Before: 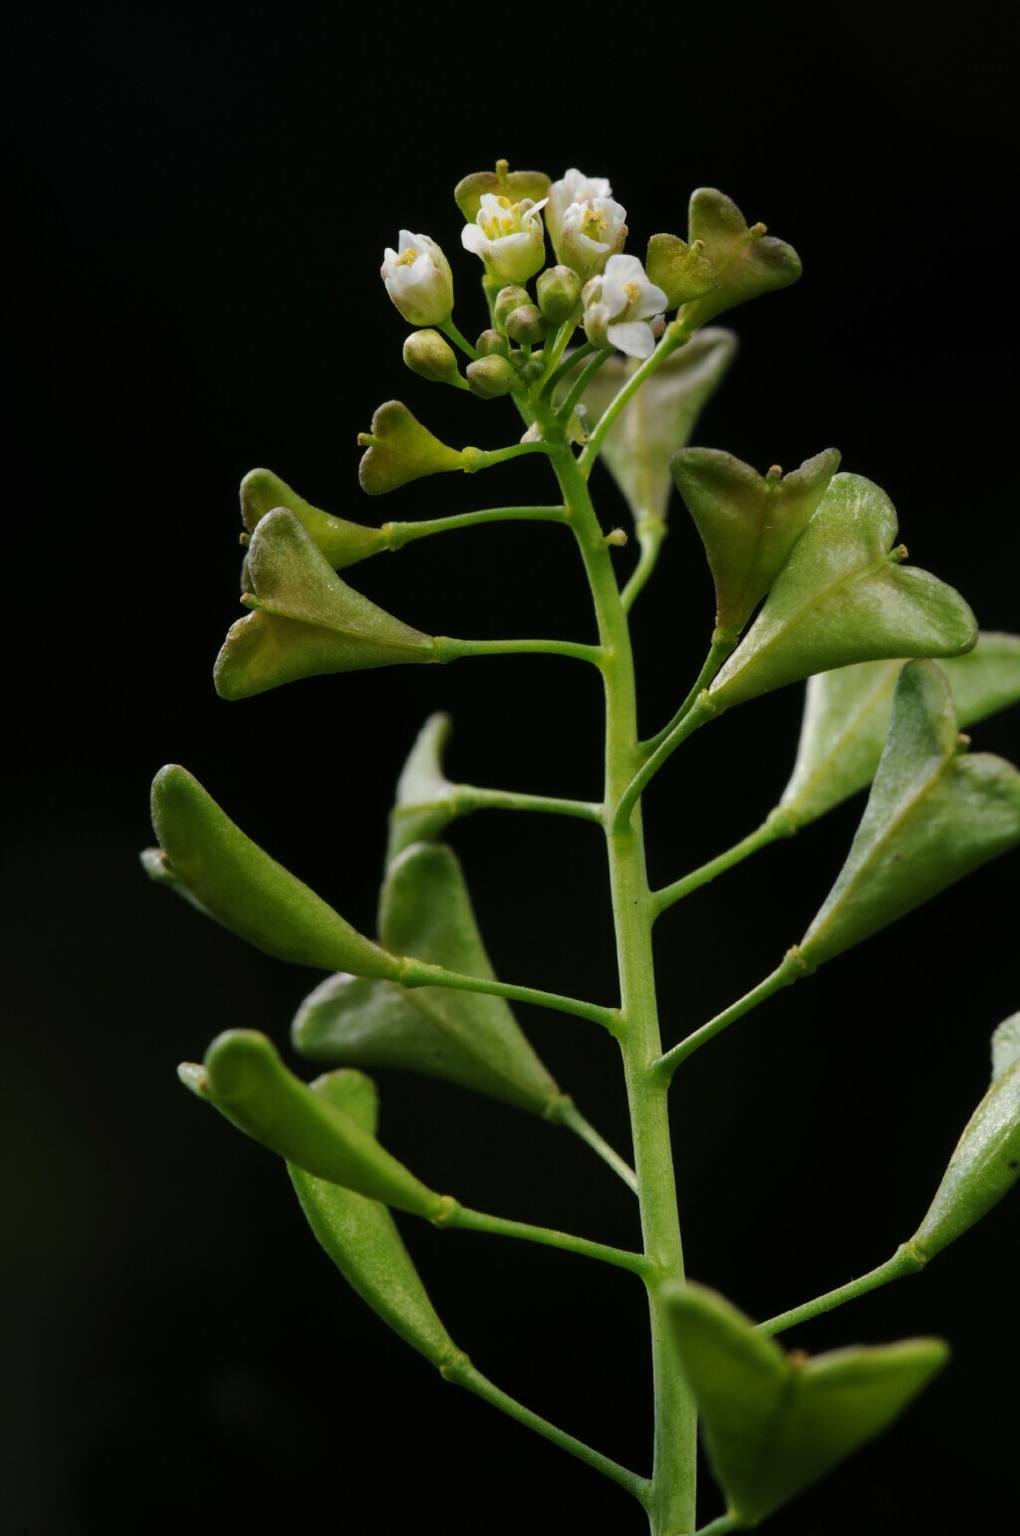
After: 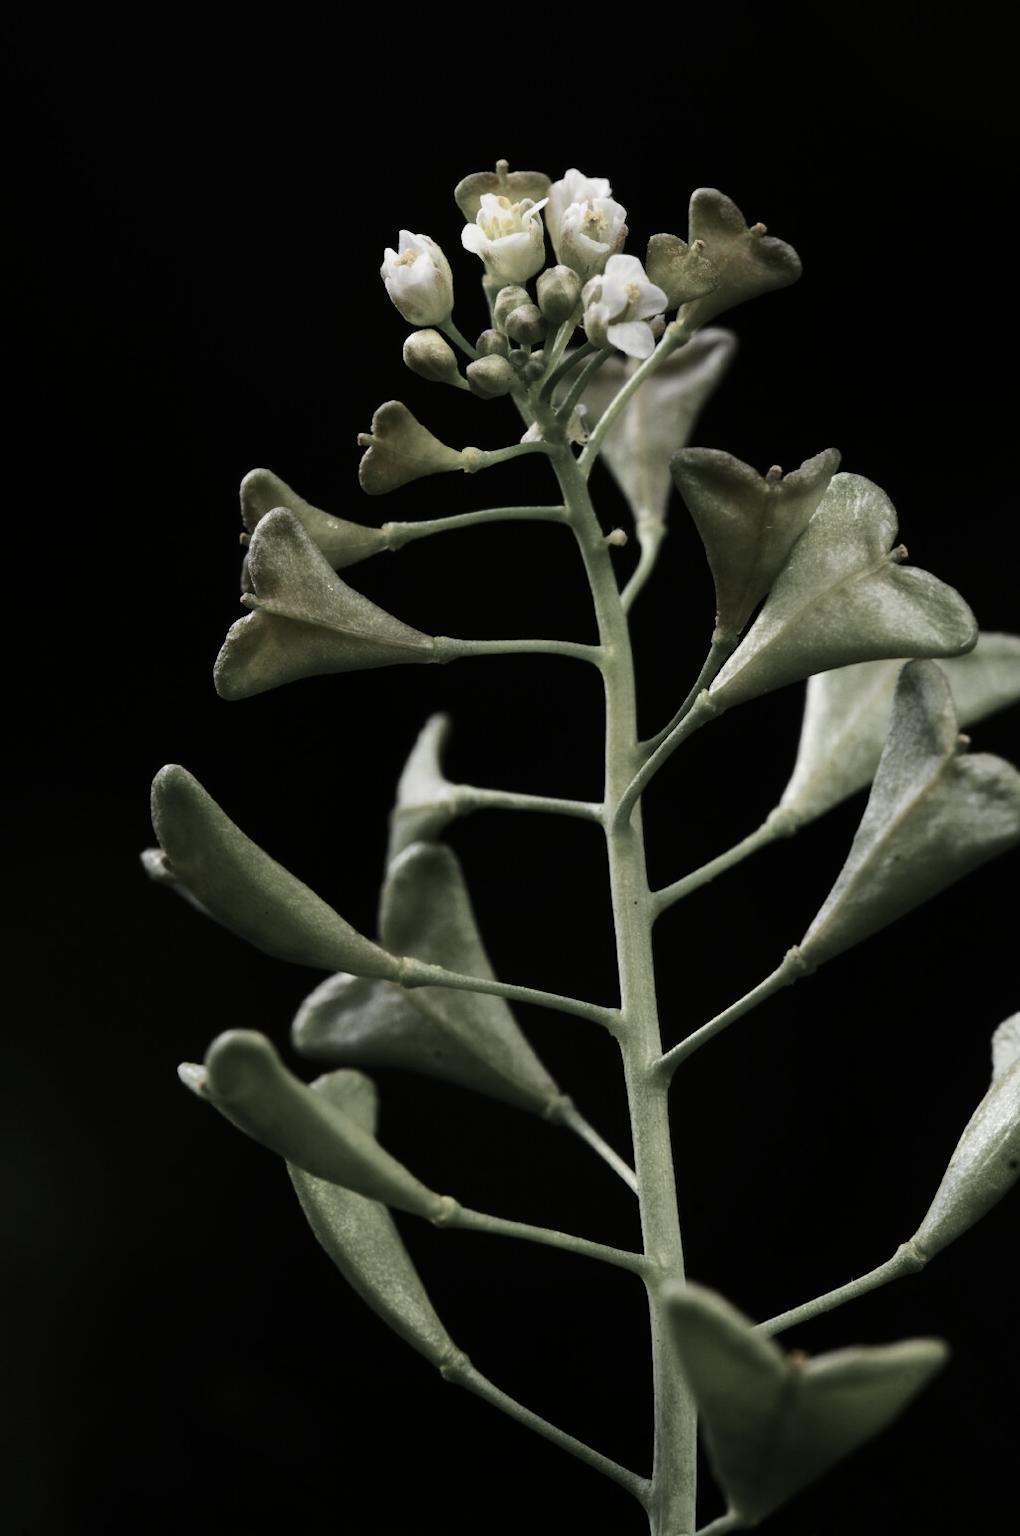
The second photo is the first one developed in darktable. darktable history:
color zones: curves: ch1 [(0, 0.831) (0.08, 0.771) (0.157, 0.268) (0.241, 0.207) (0.562, -0.005) (0.714, -0.013) (0.876, 0.01) (1, 0.831)]
contrast brightness saturation: contrast 0.218
